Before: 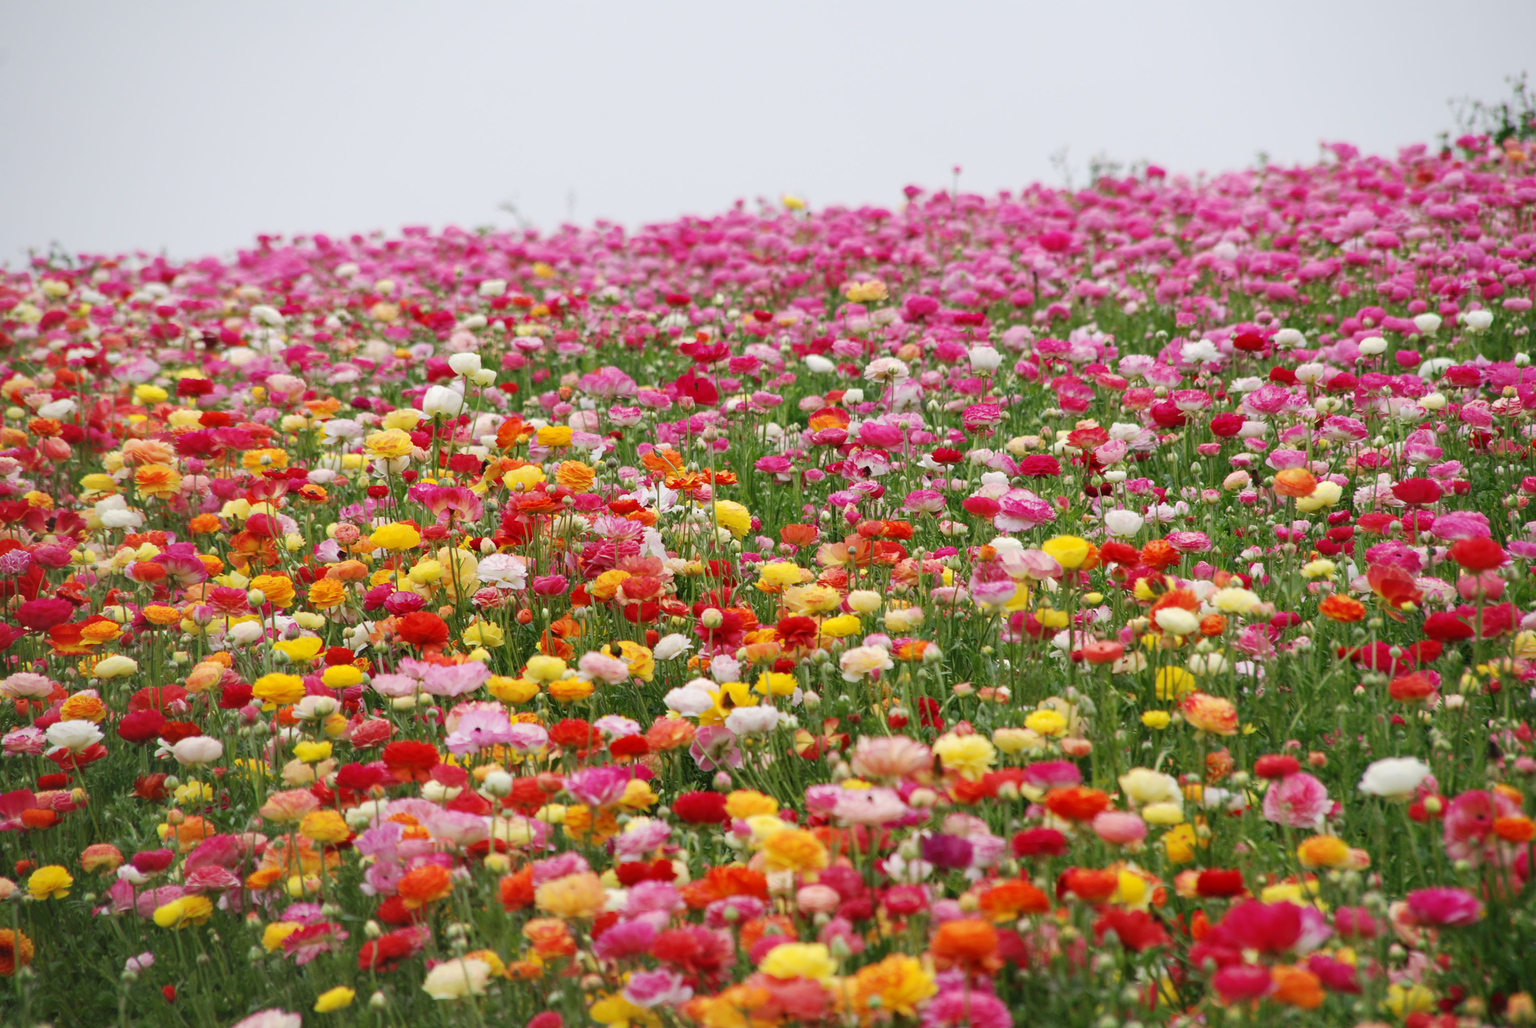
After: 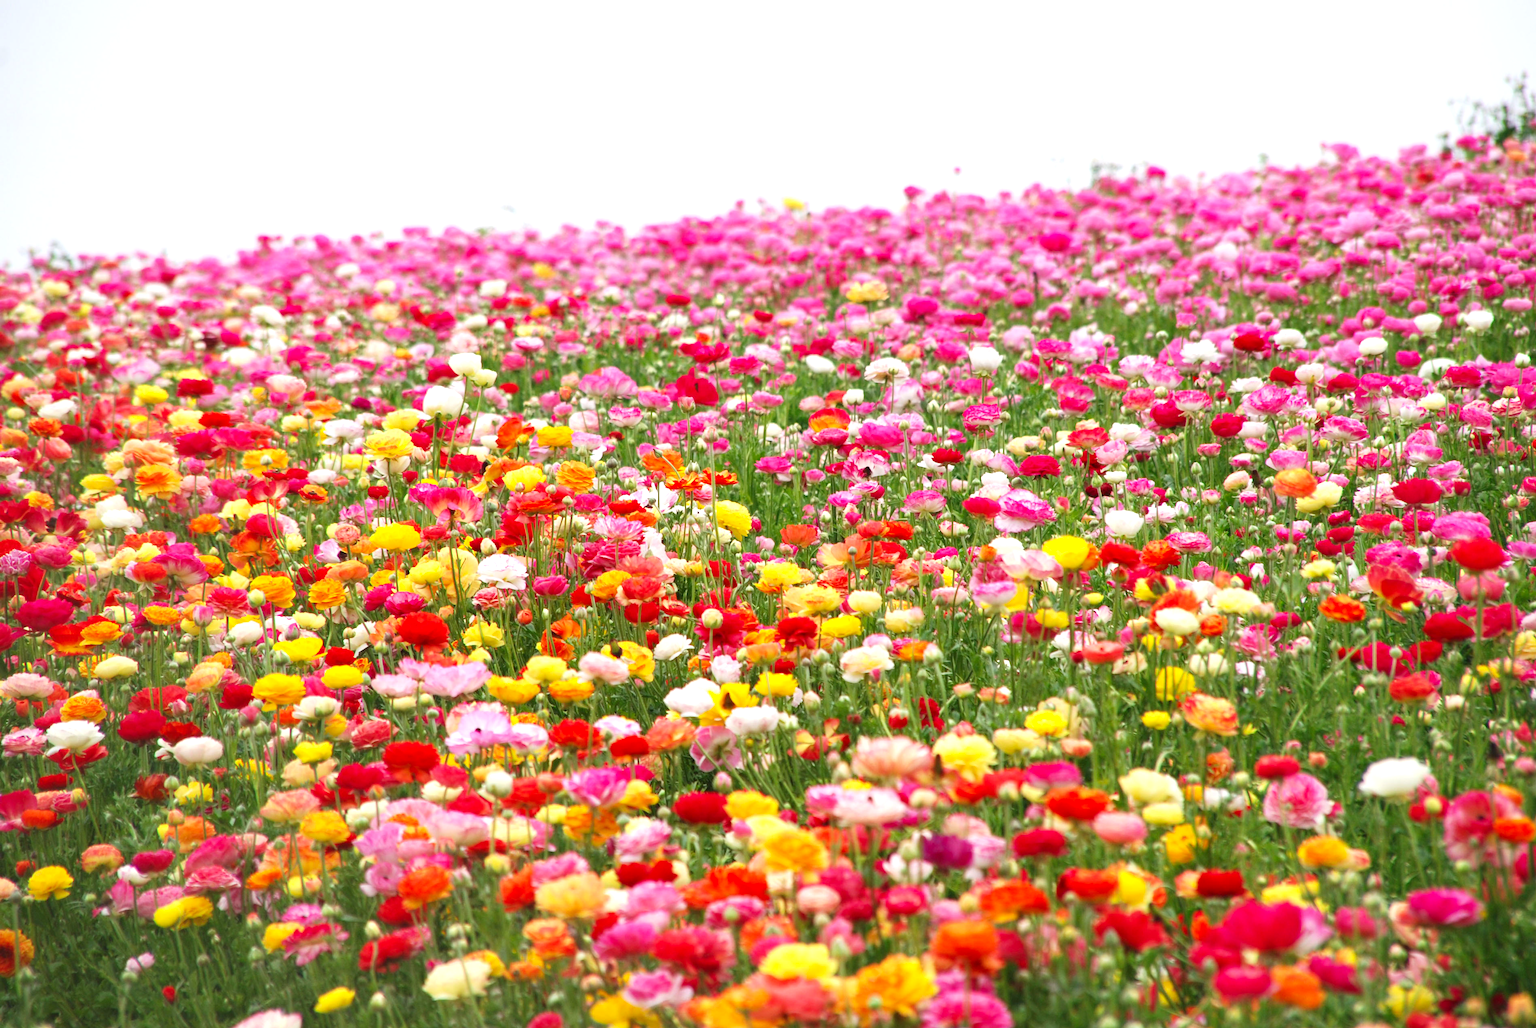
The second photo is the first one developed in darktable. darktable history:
exposure: exposure 0.7 EV, compensate highlight preservation false
color contrast: green-magenta contrast 1.1, blue-yellow contrast 1.1, unbound 0
